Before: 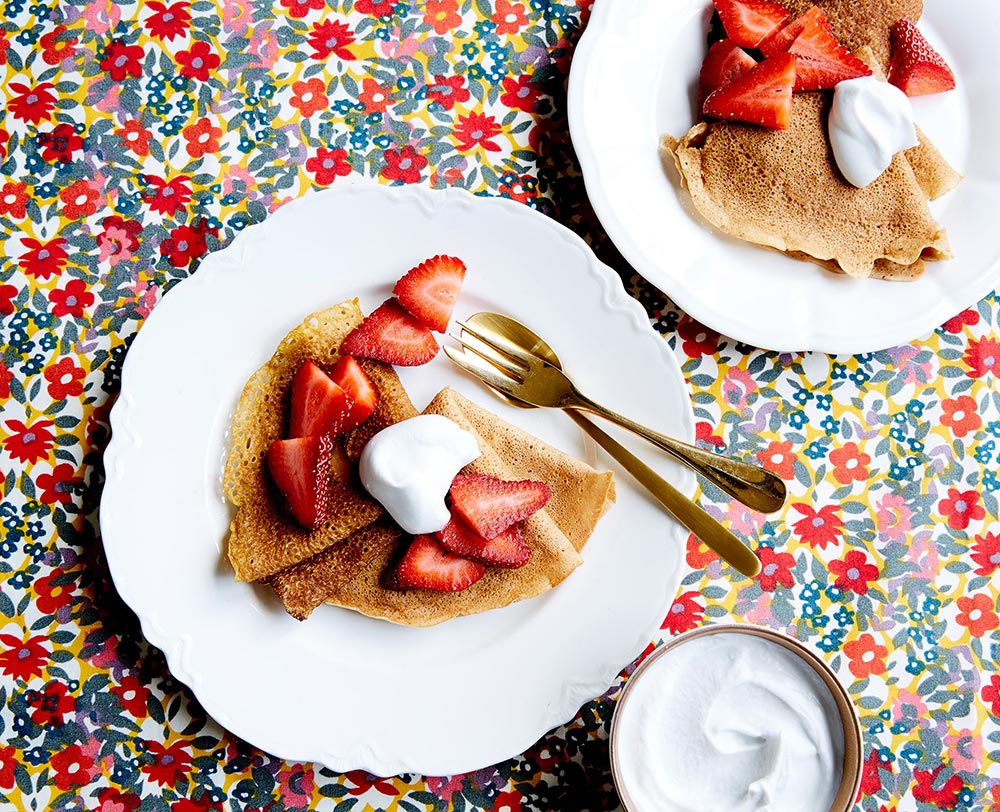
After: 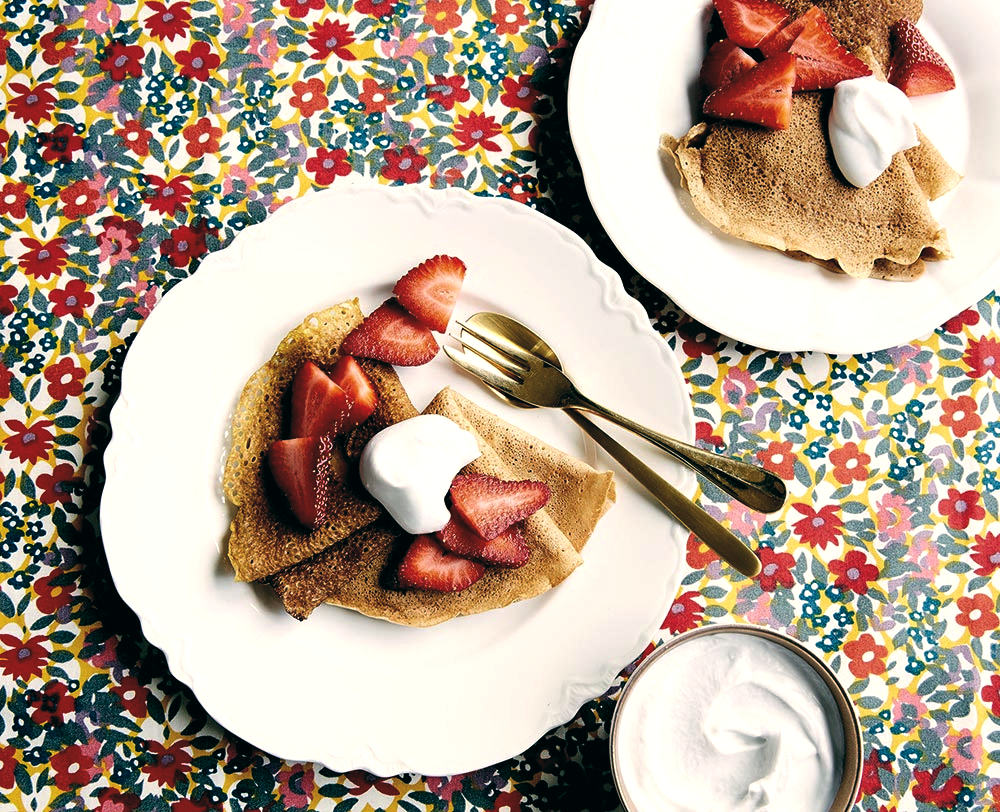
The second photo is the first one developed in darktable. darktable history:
levels: levels [0.029, 0.545, 0.971]
color balance: lift [1.005, 0.99, 1.007, 1.01], gamma [1, 0.979, 1.011, 1.021], gain [0.923, 1.098, 1.025, 0.902], input saturation 90.45%, contrast 7.73%, output saturation 105.91%
